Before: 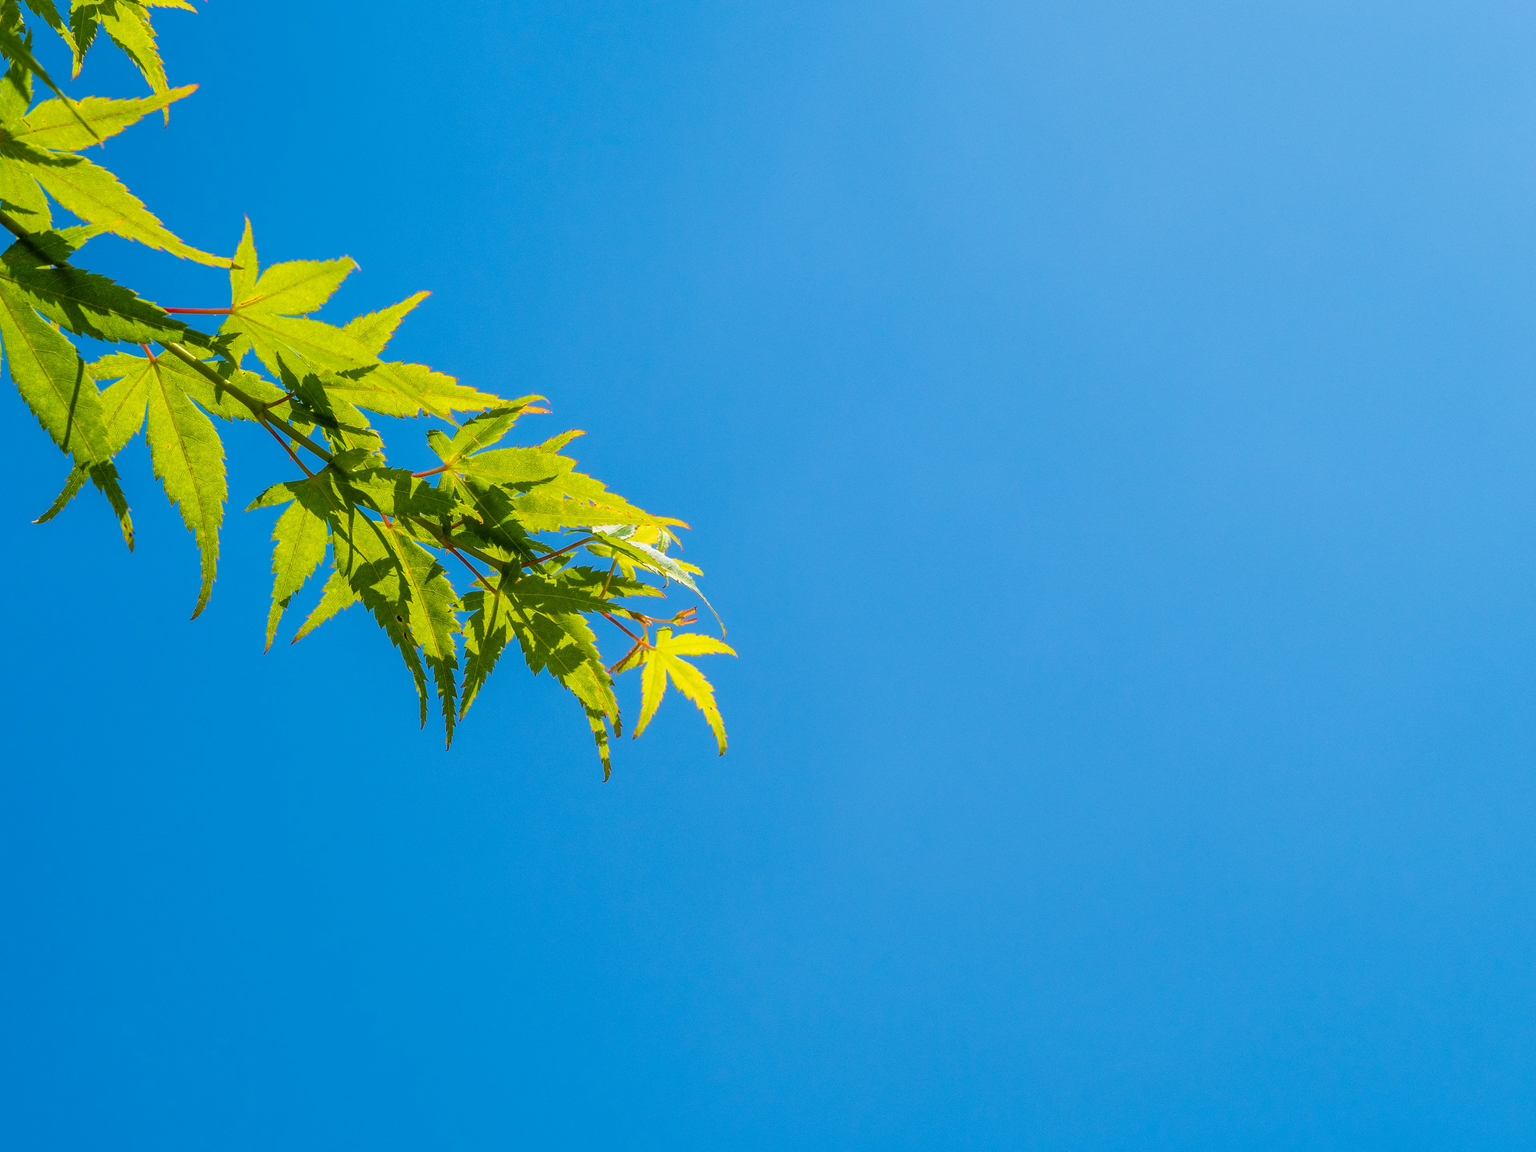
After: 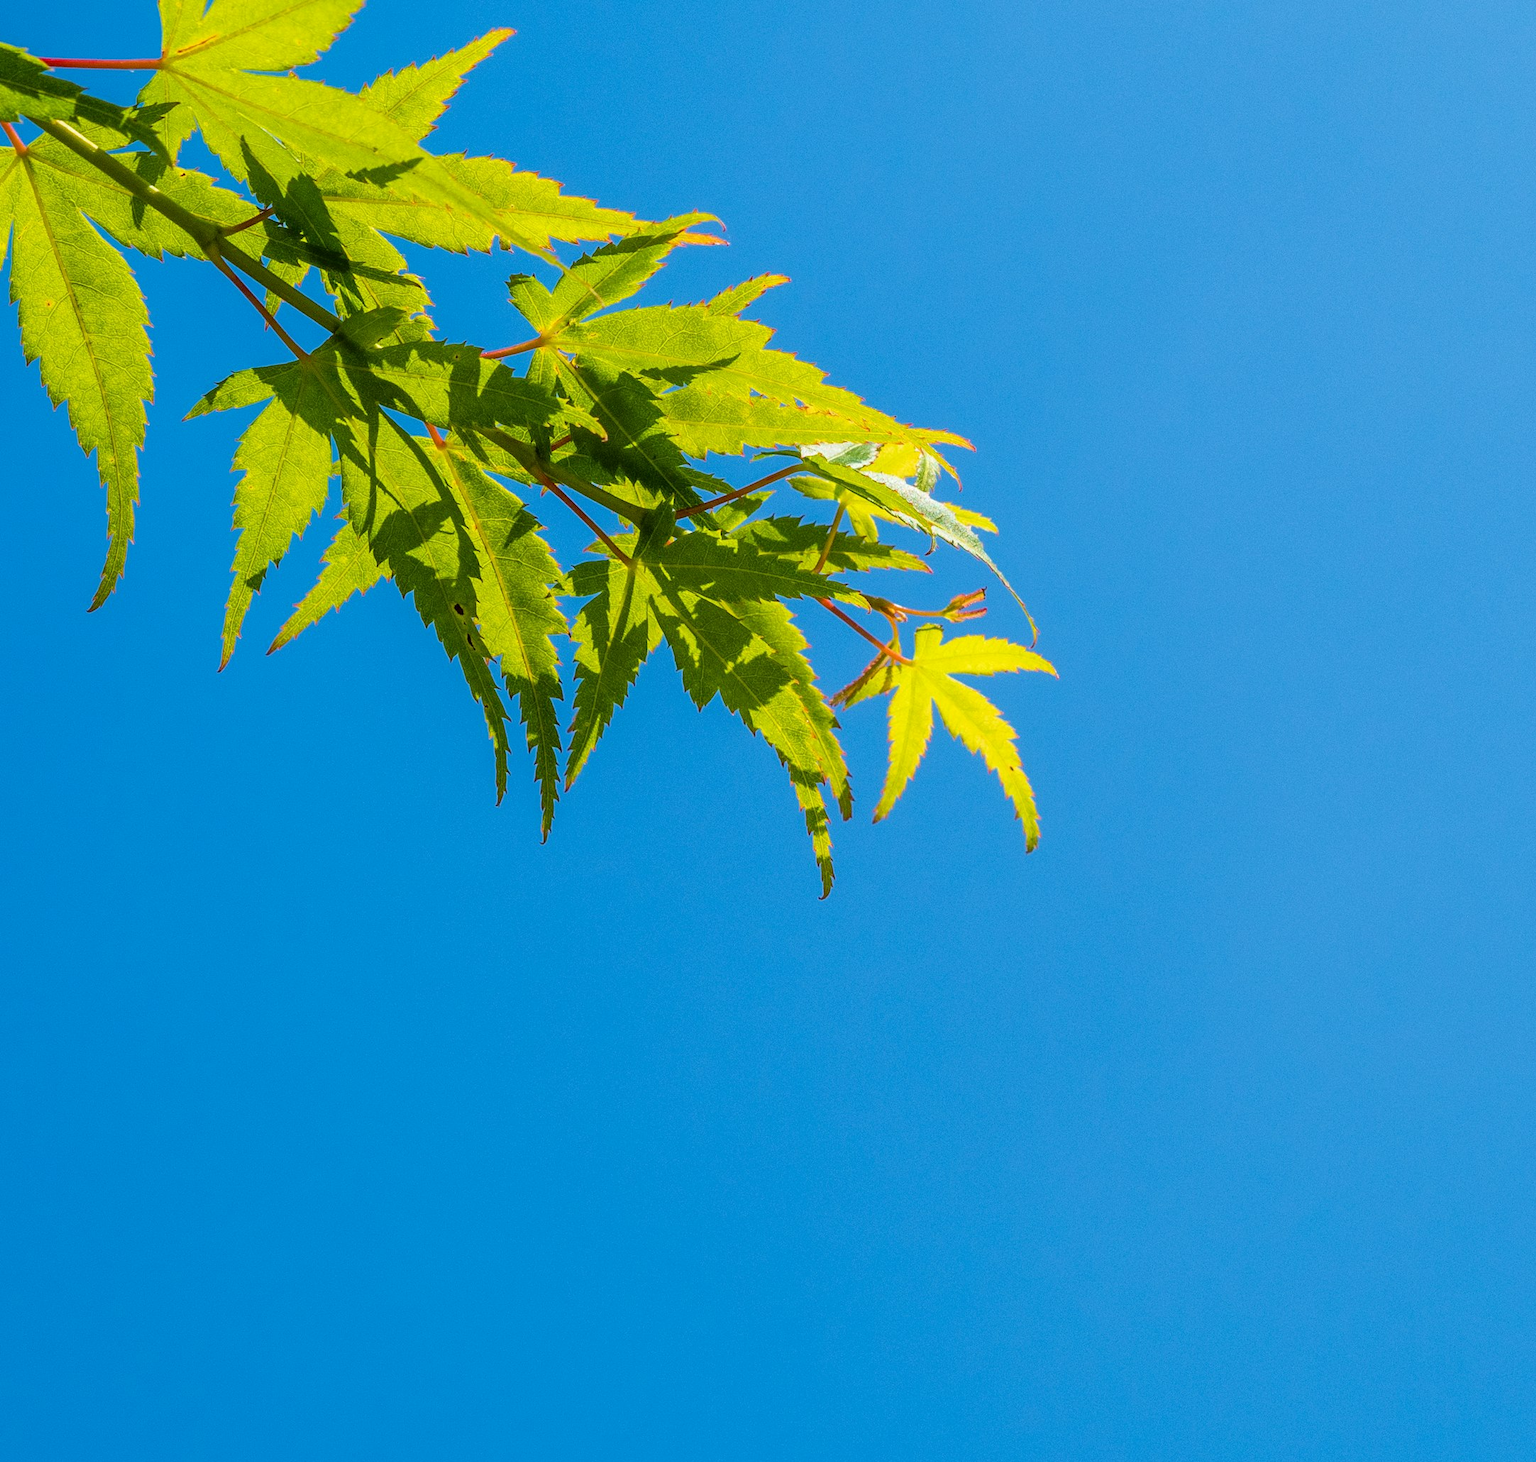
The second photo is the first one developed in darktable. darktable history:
crop: left 9.171%, top 23.916%, right 34.443%, bottom 4.463%
